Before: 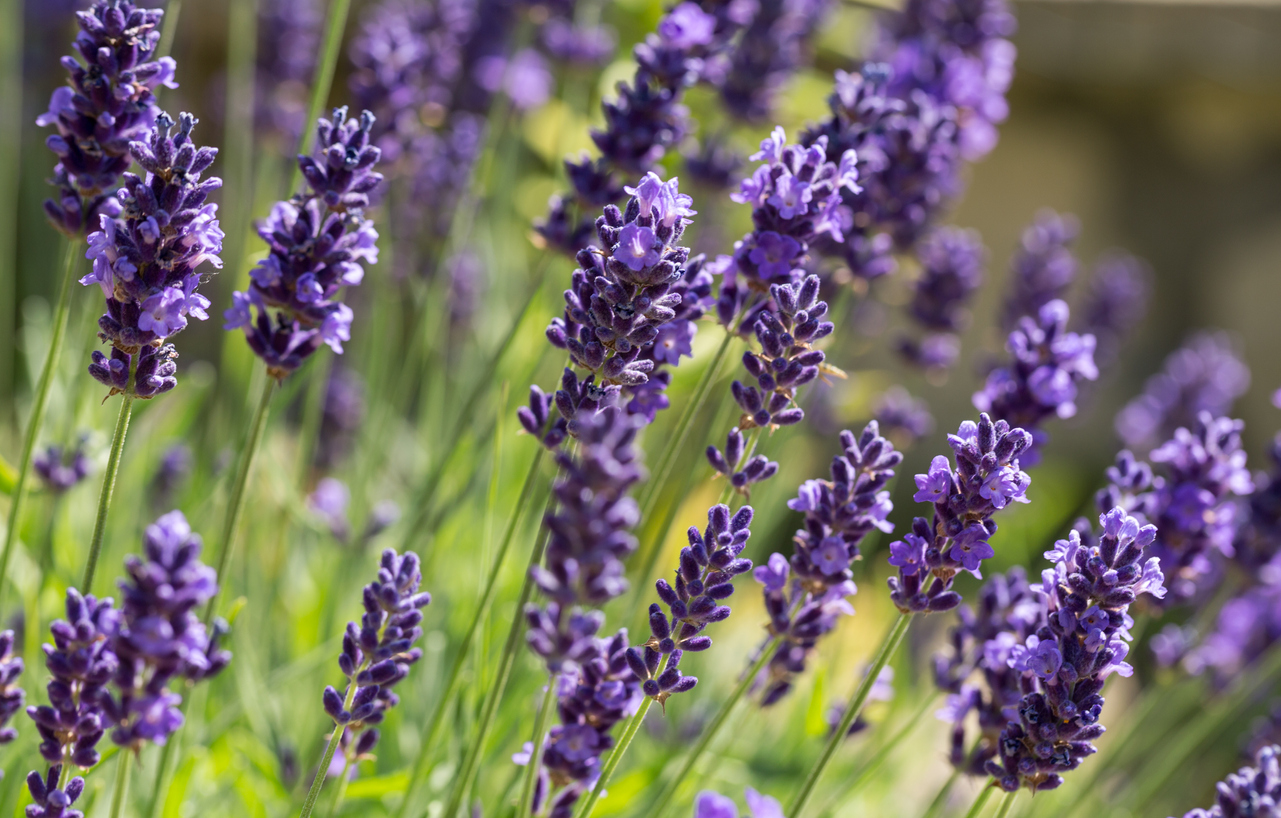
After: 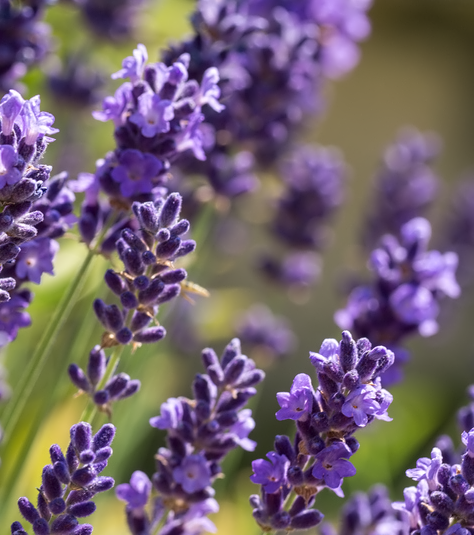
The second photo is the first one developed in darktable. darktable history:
contrast equalizer: octaves 7, y [[0.5 ×4, 0.525, 0.667], [0.5 ×6], [0.5 ×6], [0 ×4, 0.042, 0], [0, 0, 0.004, 0.1, 0.191, 0.131]]
crop and rotate: left 49.84%, top 10.142%, right 13.086%, bottom 24.367%
